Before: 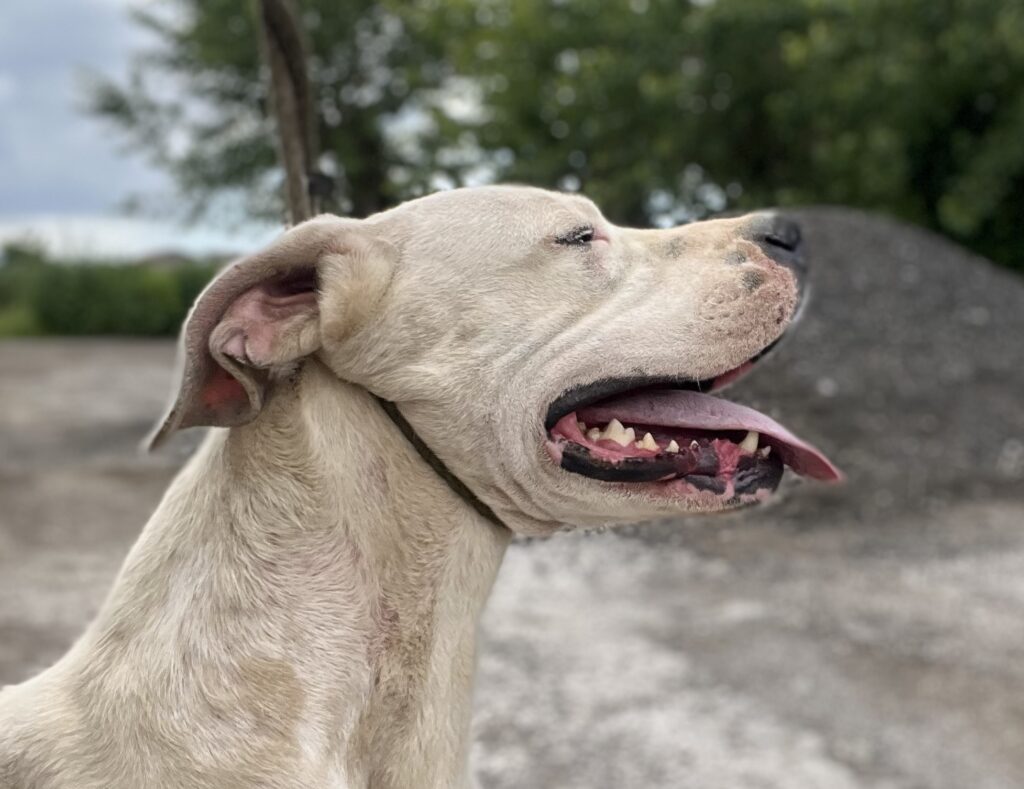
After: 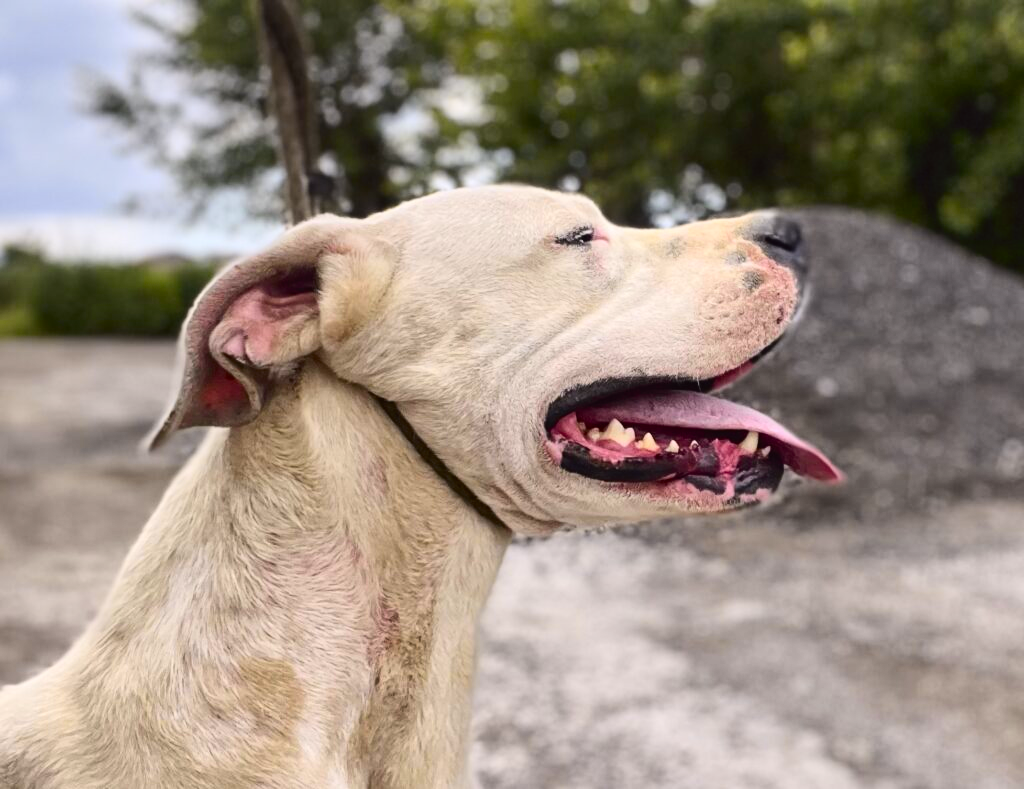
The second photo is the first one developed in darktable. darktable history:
shadows and highlights: soften with gaussian
tone curve: curves: ch0 [(0, 0.023) (0.103, 0.087) (0.295, 0.297) (0.445, 0.531) (0.553, 0.665) (0.735, 0.843) (0.994, 1)]; ch1 [(0, 0) (0.414, 0.395) (0.447, 0.447) (0.485, 0.5) (0.512, 0.524) (0.542, 0.581) (0.581, 0.632) (0.646, 0.715) (1, 1)]; ch2 [(0, 0) (0.369, 0.388) (0.449, 0.431) (0.478, 0.471) (0.516, 0.517) (0.579, 0.624) (0.674, 0.775) (1, 1)], color space Lab, independent channels, preserve colors none
